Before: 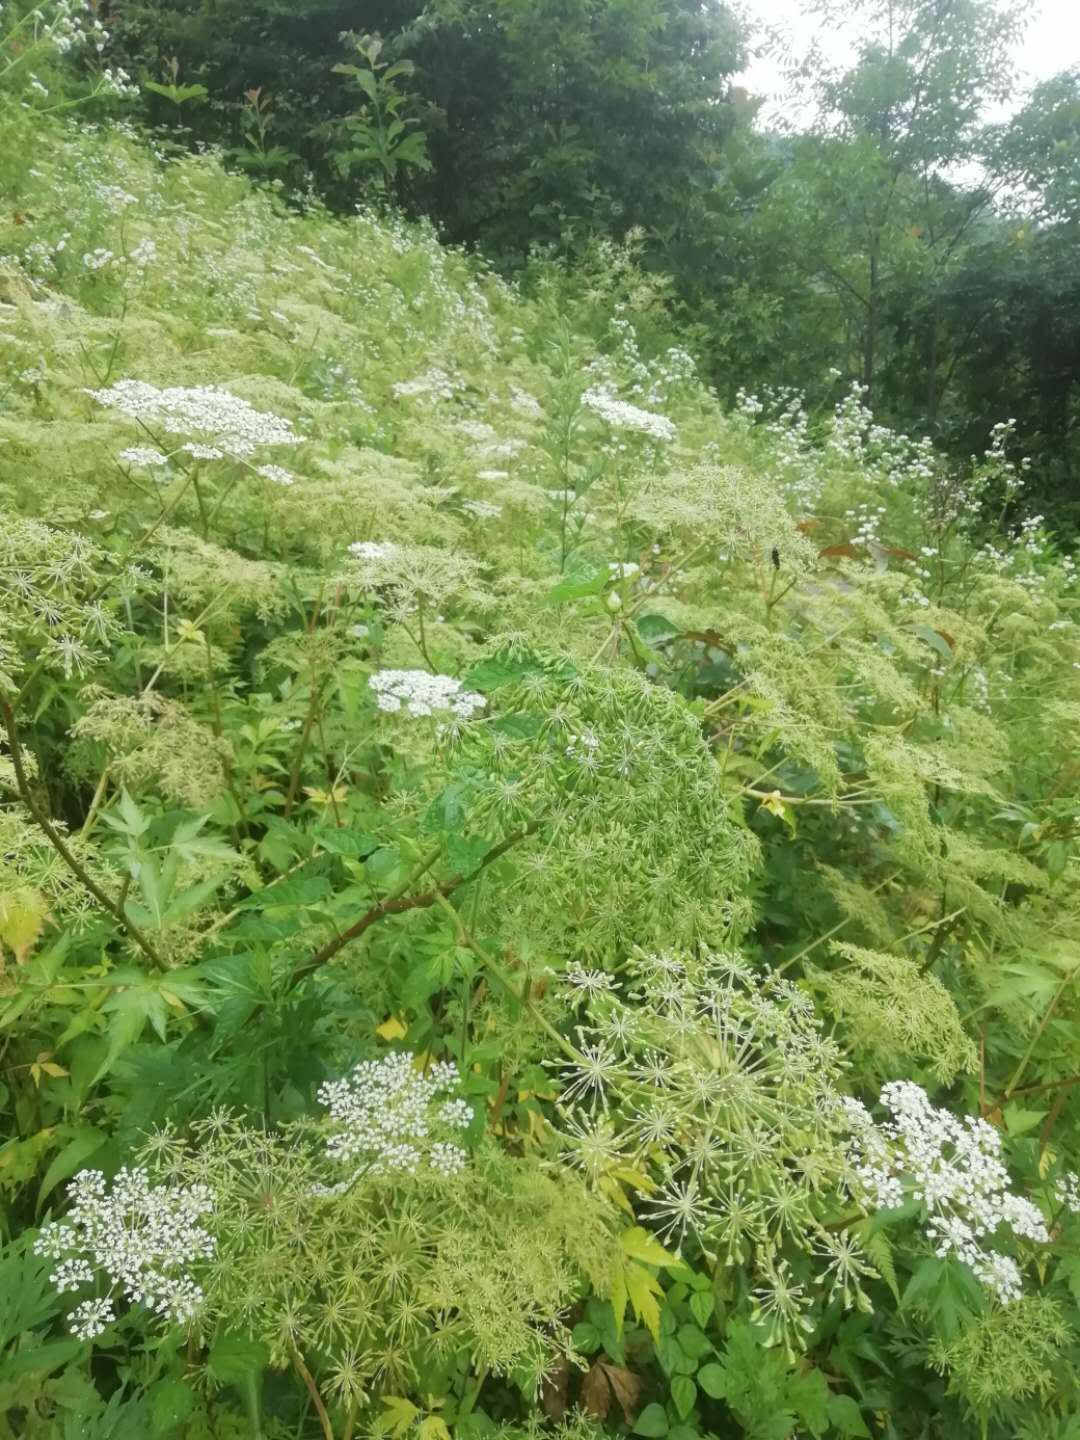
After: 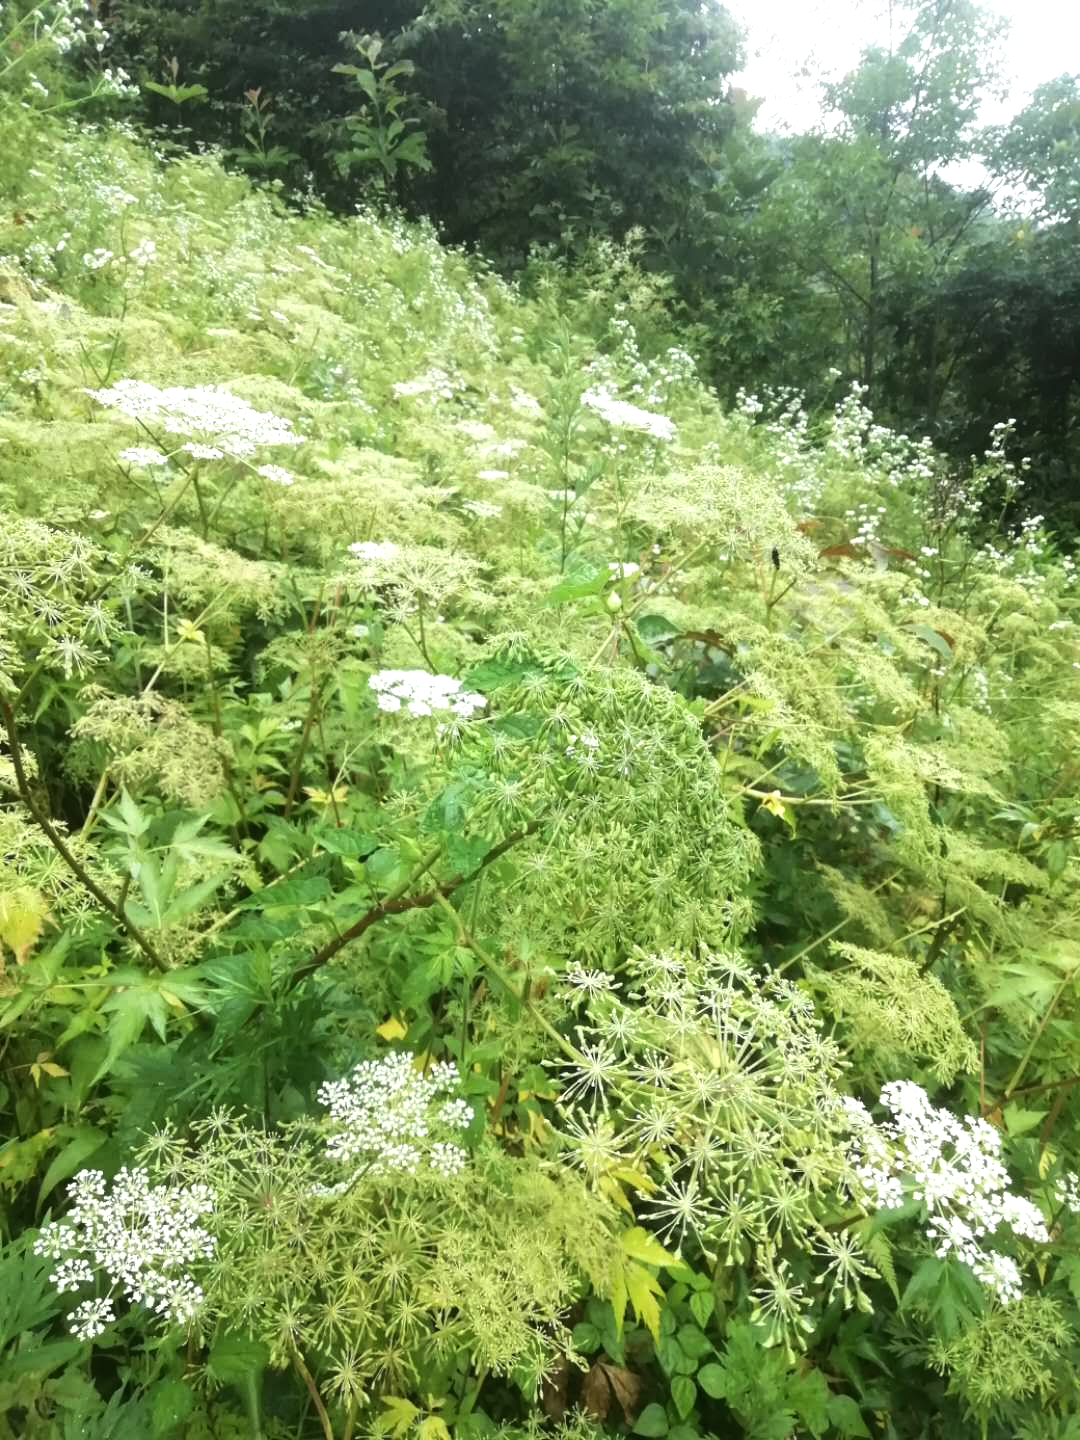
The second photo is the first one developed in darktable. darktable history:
tone equalizer: -8 EV -0.777 EV, -7 EV -0.707 EV, -6 EV -0.608 EV, -5 EV -0.424 EV, -3 EV 0.368 EV, -2 EV 0.6 EV, -1 EV 0.692 EV, +0 EV 0.755 EV, edges refinement/feathering 500, mask exposure compensation -1.57 EV, preserve details no
